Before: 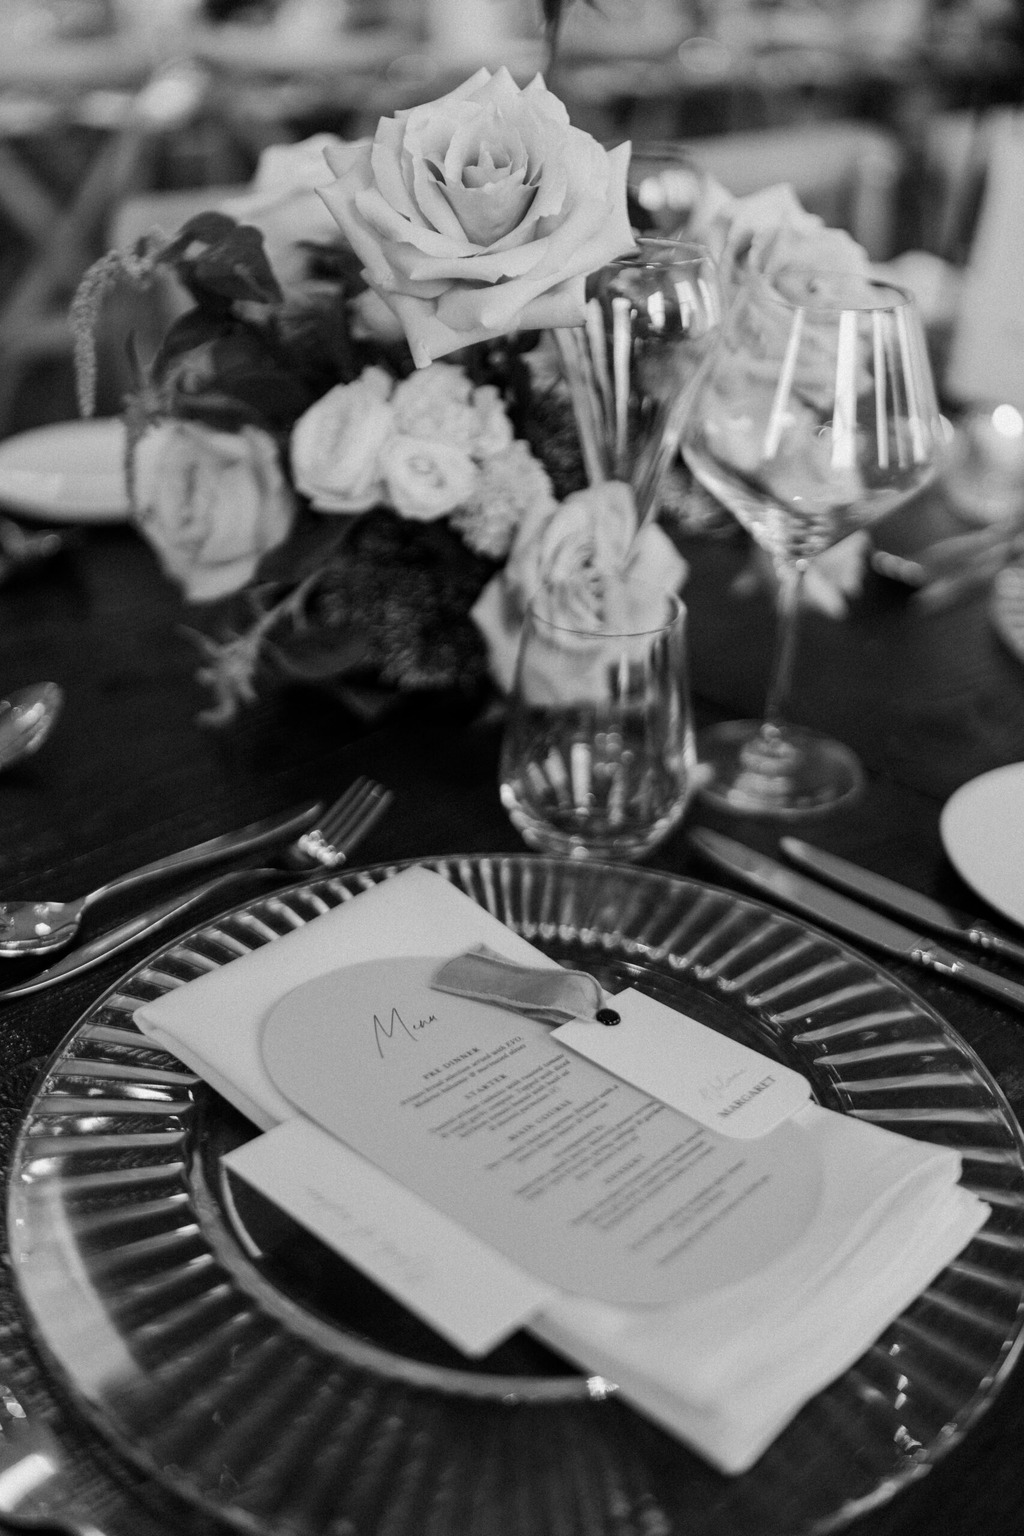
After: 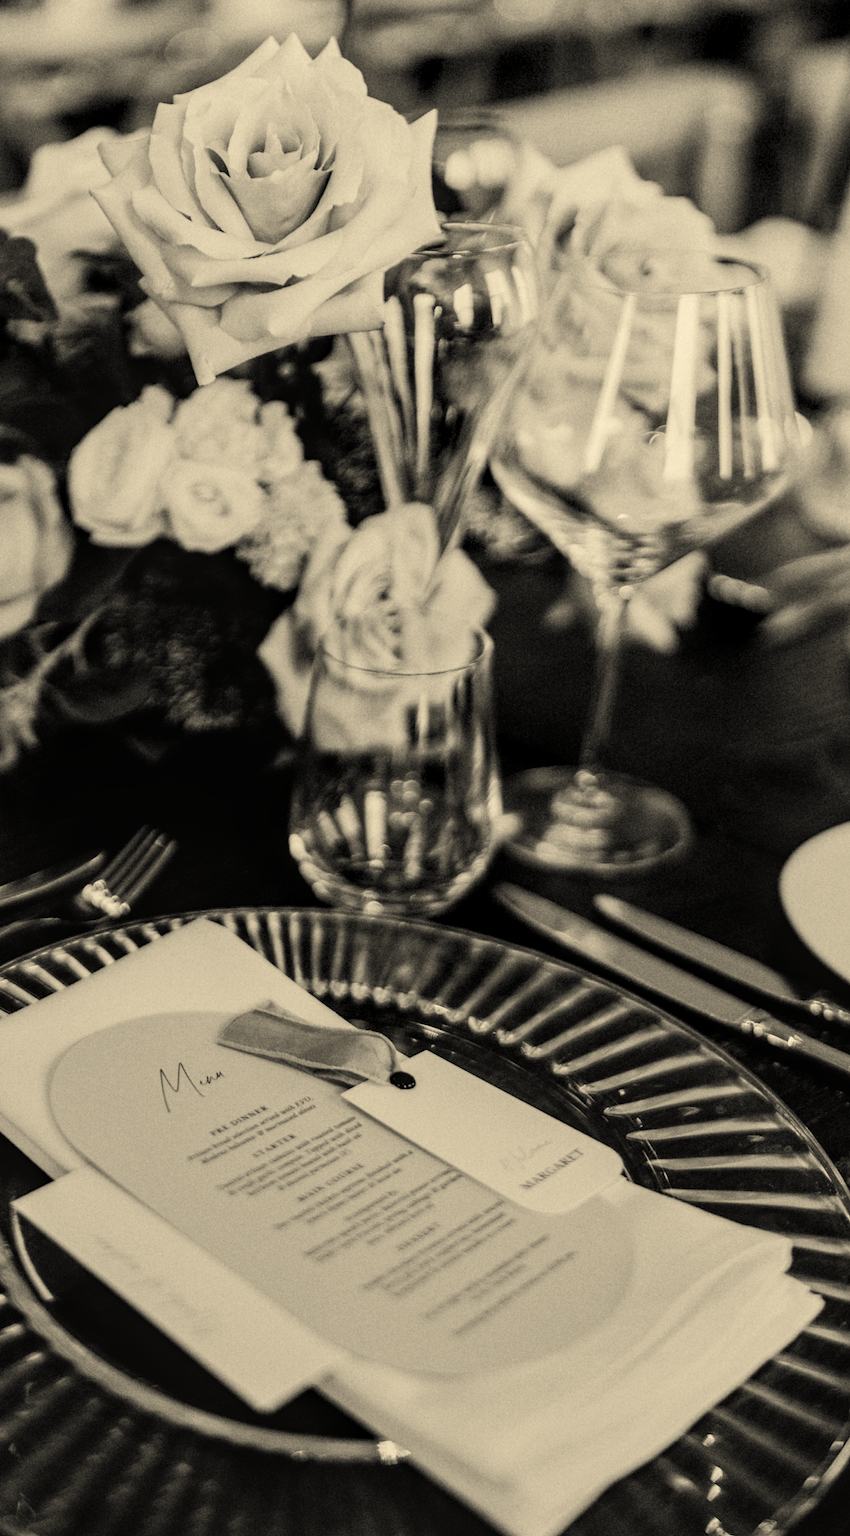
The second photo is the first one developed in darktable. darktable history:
local contrast: on, module defaults
velvia: on, module defaults
color correction: highlights a* 1.39, highlights b* 17.83
crop: left 17.582%, bottom 0.031%
filmic rgb: black relative exposure -16 EV, white relative exposure 5.31 EV, hardness 5.9, contrast 1.25, preserve chrominance no, color science v5 (2021)
rotate and perspective: rotation 0.062°, lens shift (vertical) 0.115, lens shift (horizontal) -0.133, crop left 0.047, crop right 0.94, crop top 0.061, crop bottom 0.94
color balance rgb: perceptual saturation grading › global saturation 20%, global vibrance 20%
exposure: exposure 0.2 EV, compensate highlight preservation false
